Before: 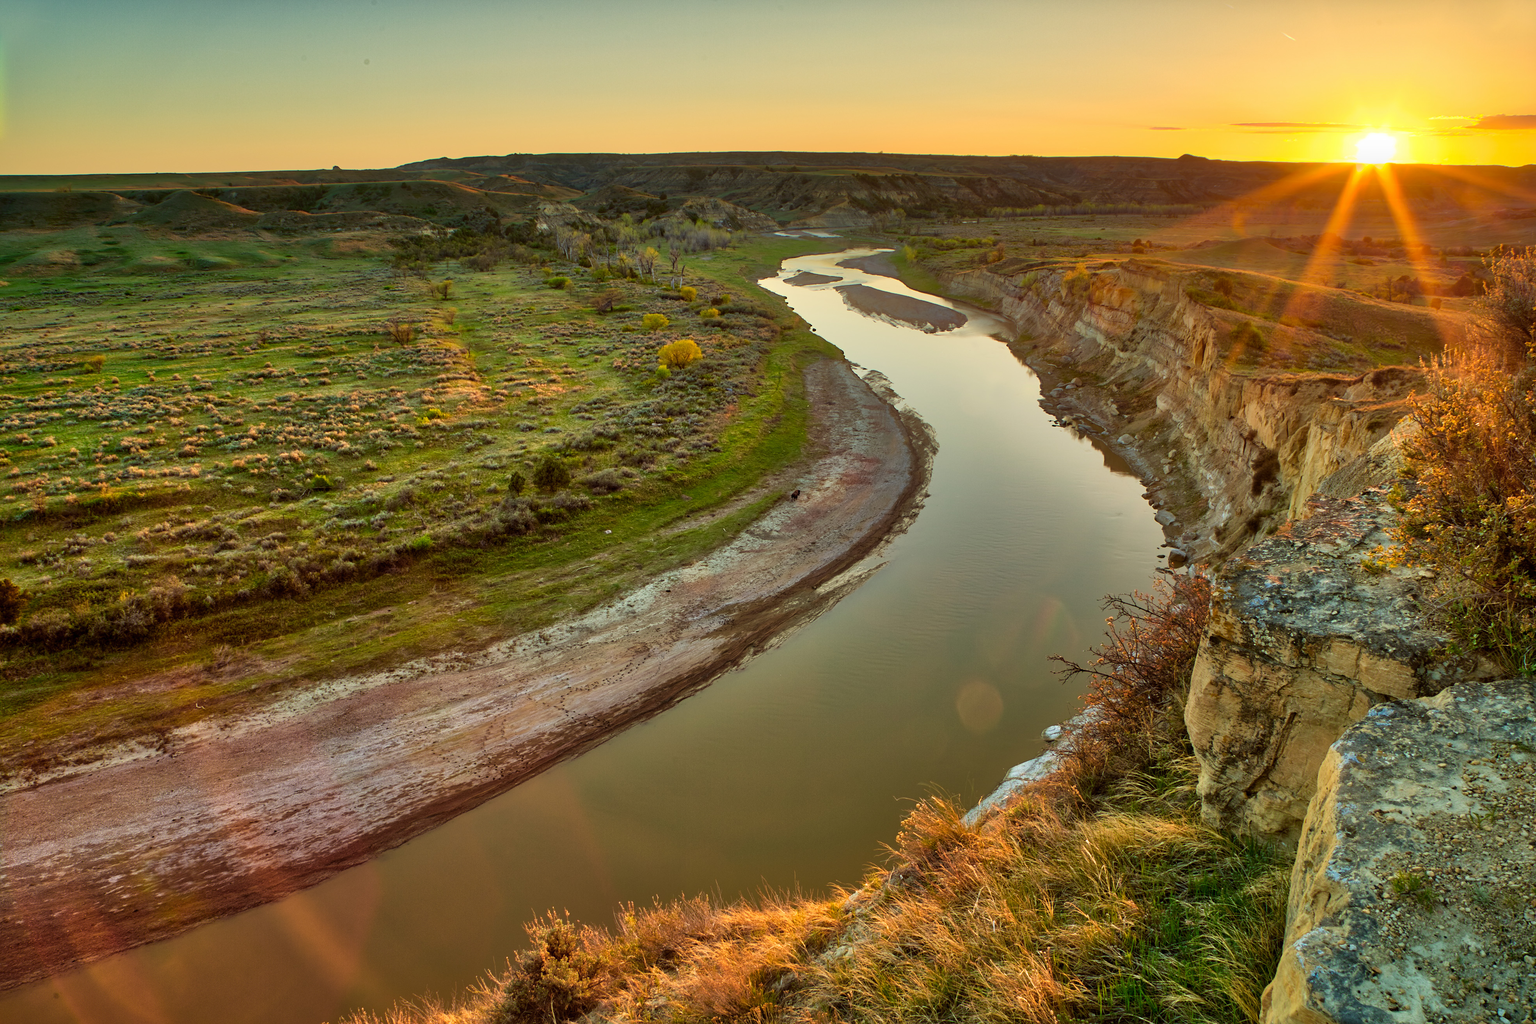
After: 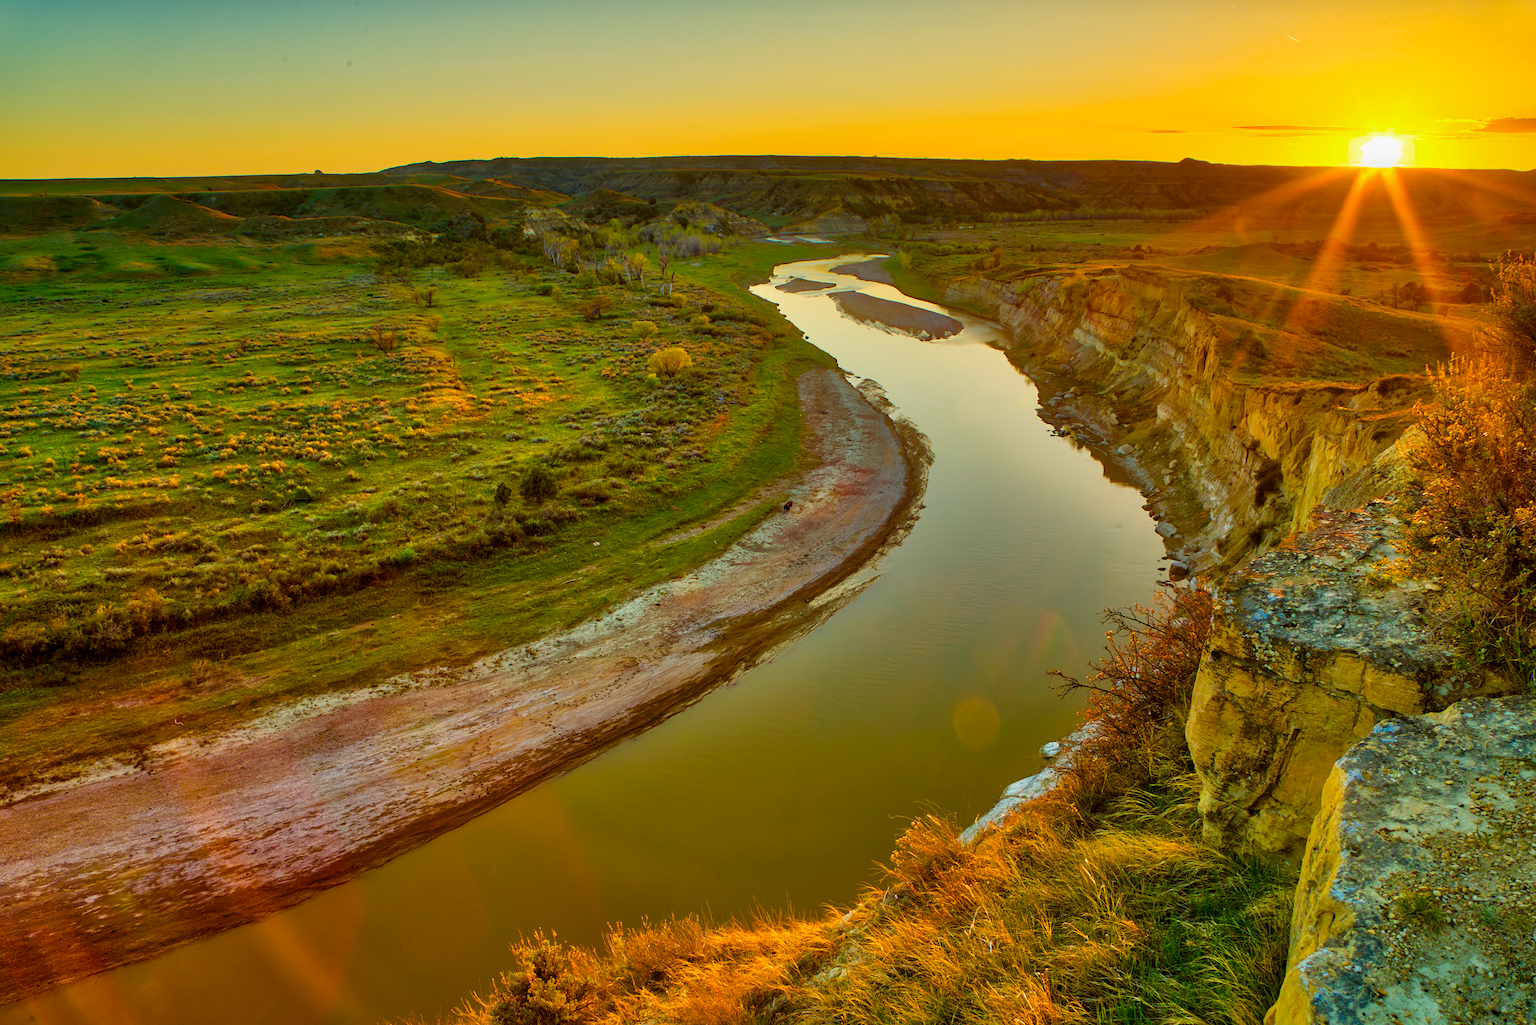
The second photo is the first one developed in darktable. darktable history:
crop: left 1.651%, right 0.282%, bottom 2.032%
color balance rgb: perceptual saturation grading › global saturation 35.922%, perceptual saturation grading › shadows 35.809%, perceptual brilliance grading › global brilliance 1.816%, perceptual brilliance grading › highlights -3.719%, global vibrance 20%
